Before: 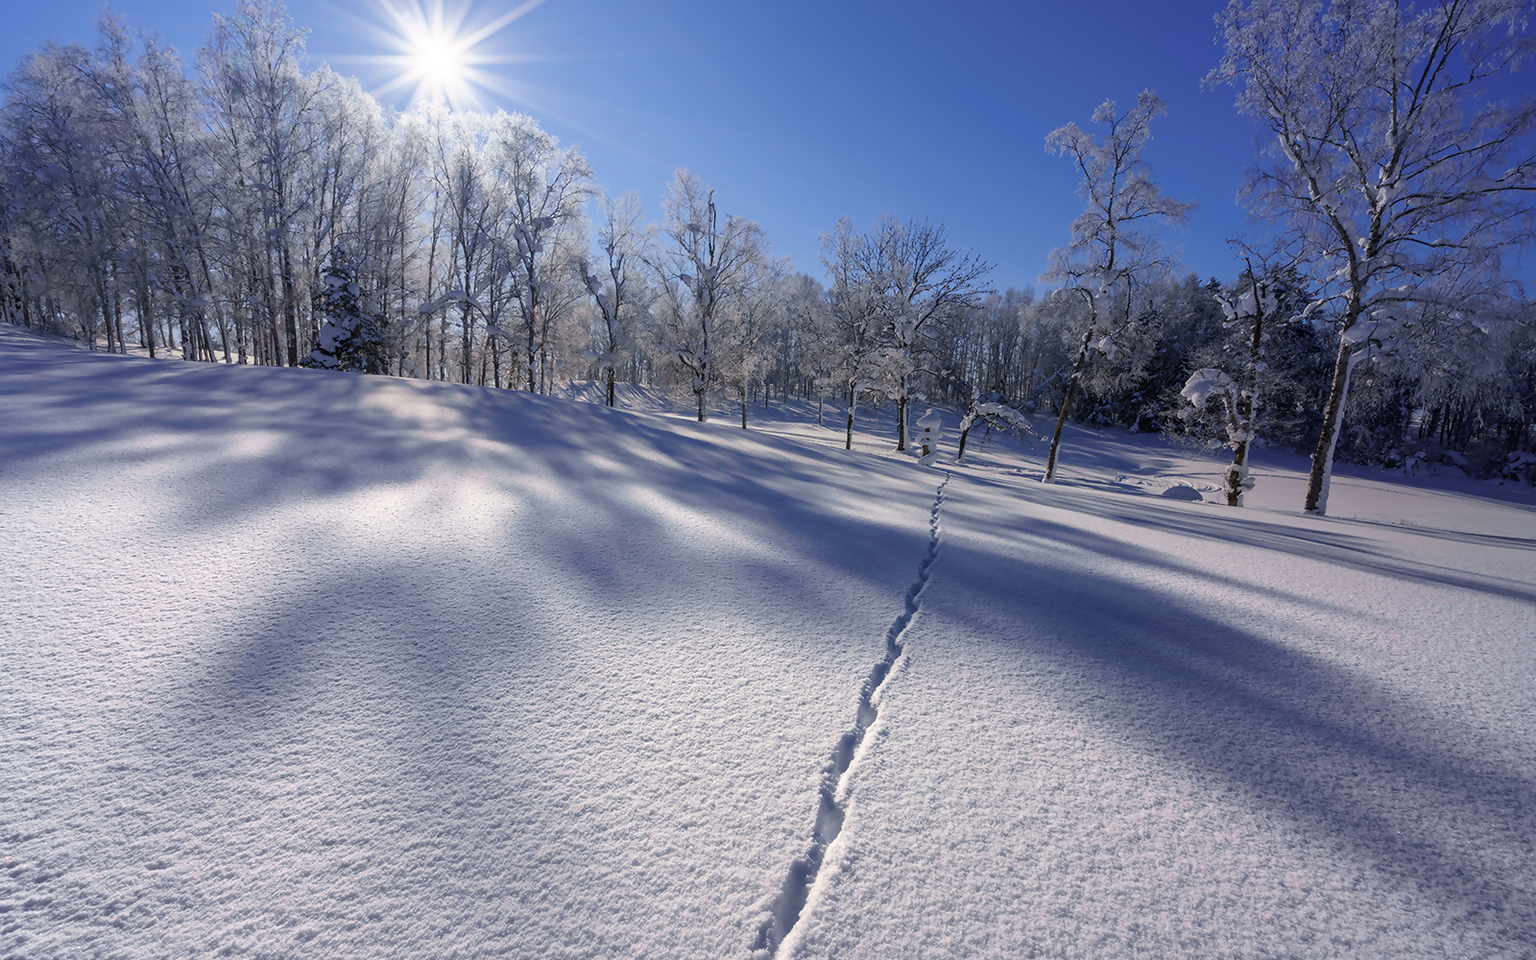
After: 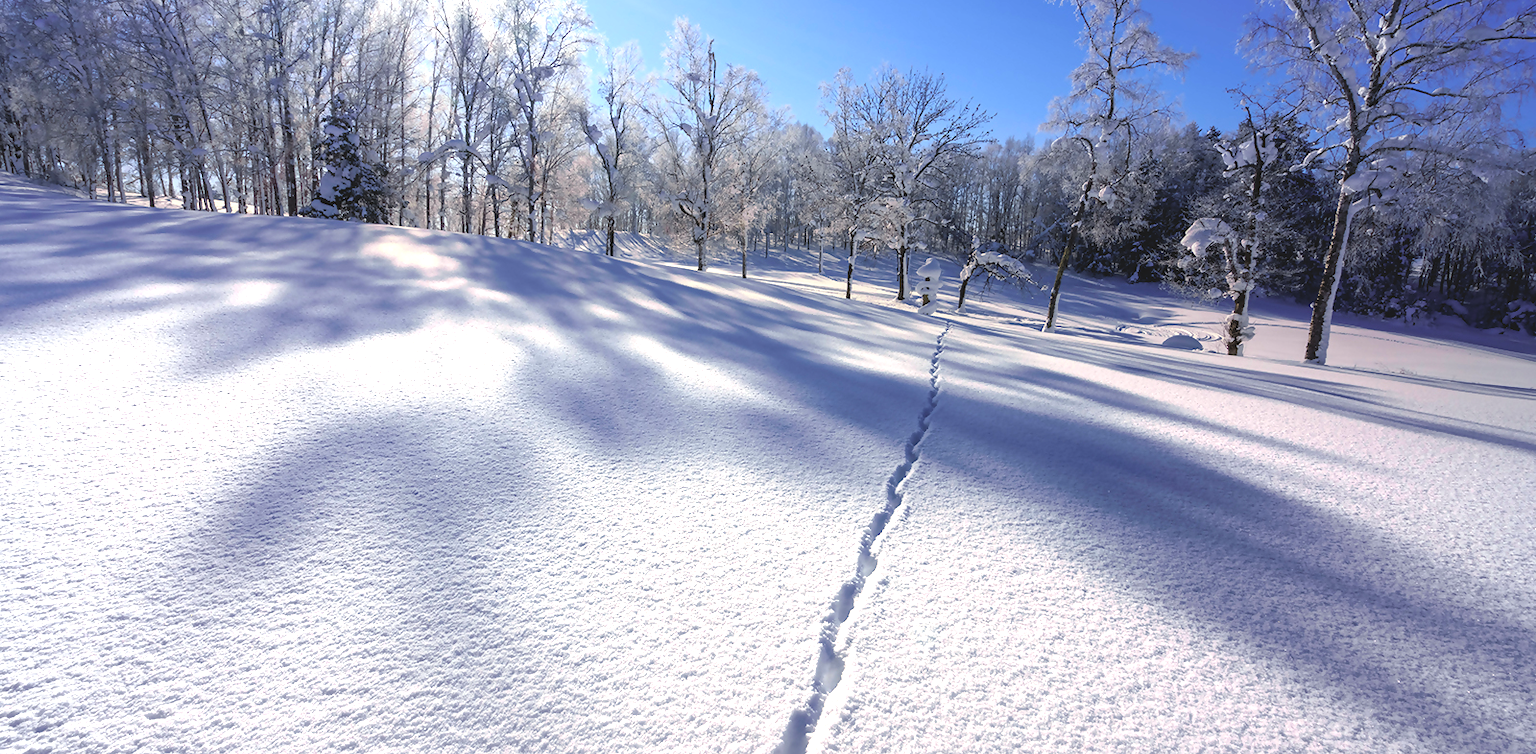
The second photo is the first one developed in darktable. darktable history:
crop and rotate: top 15.751%, bottom 5.549%
color balance rgb: power › luminance -8.97%, highlights gain › luminance 6.868%, highlights gain › chroma 1.955%, highlights gain › hue 87.4°, perceptual saturation grading › global saturation 19.517%, perceptual brilliance grading › global brilliance 9.668%, global vibrance 20%
contrast brightness saturation: contrast -0.141, brightness 0.051, saturation -0.128
tone equalizer: -8 EV -0.727 EV, -7 EV -0.669 EV, -6 EV -0.61 EV, -5 EV -0.373 EV, -3 EV 0.388 EV, -2 EV 0.6 EV, -1 EV 0.696 EV, +0 EV 0.727 EV
exposure: compensate exposure bias true, compensate highlight preservation false
